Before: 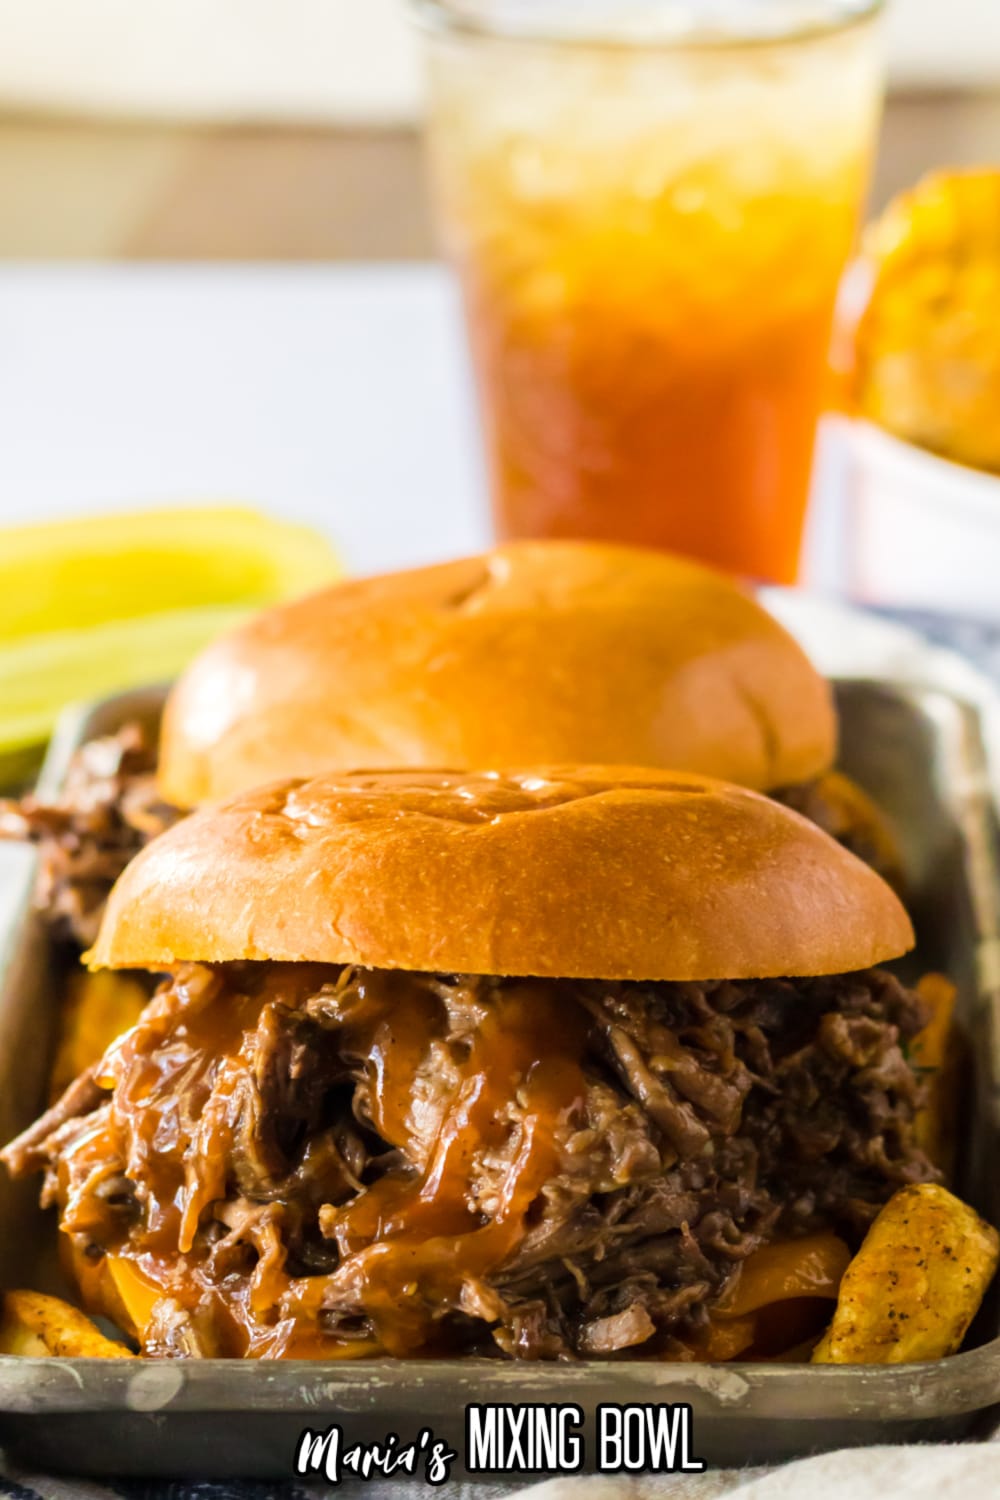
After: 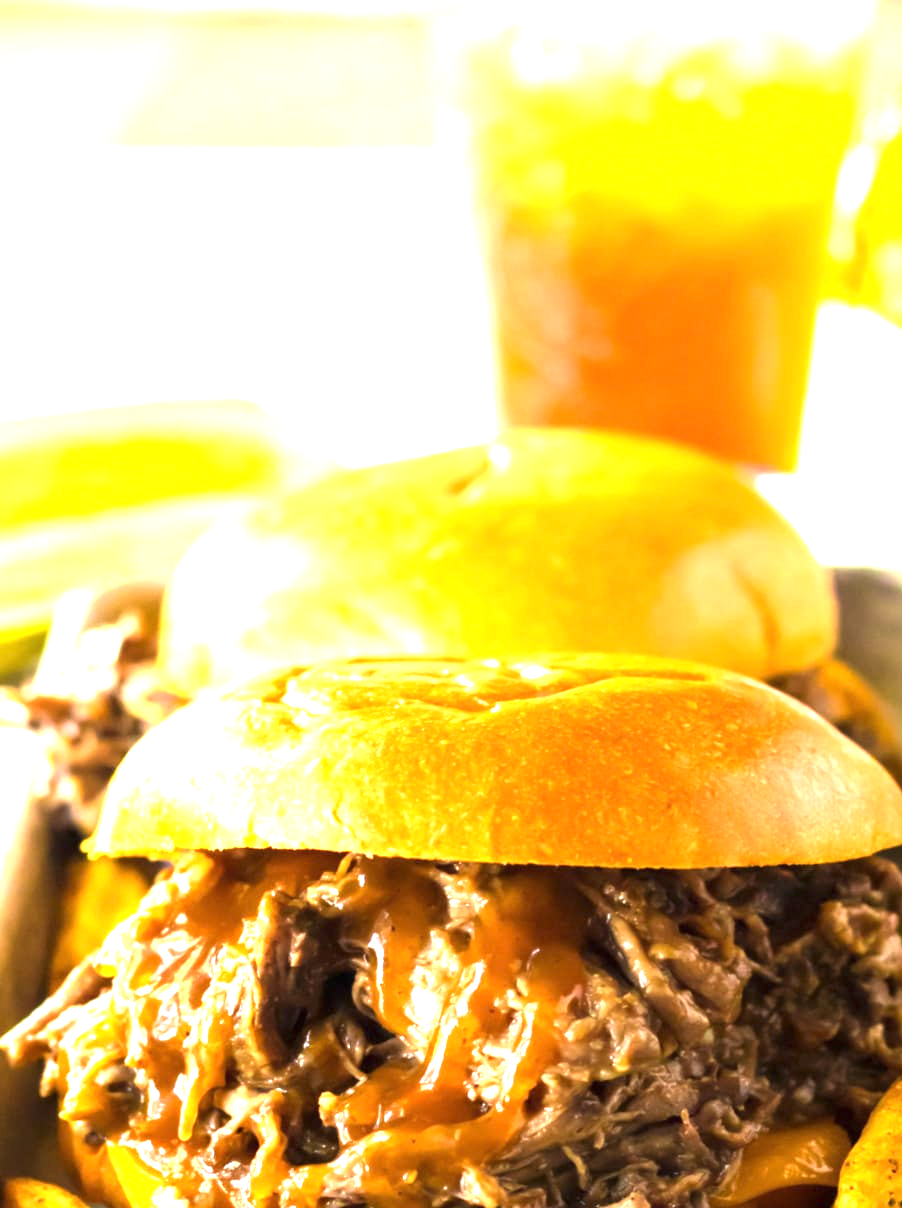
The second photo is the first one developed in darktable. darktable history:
crop: top 7.49%, right 9.717%, bottom 11.943%
exposure: black level correction 0, exposure 1.625 EV, compensate exposure bias true, compensate highlight preservation false
